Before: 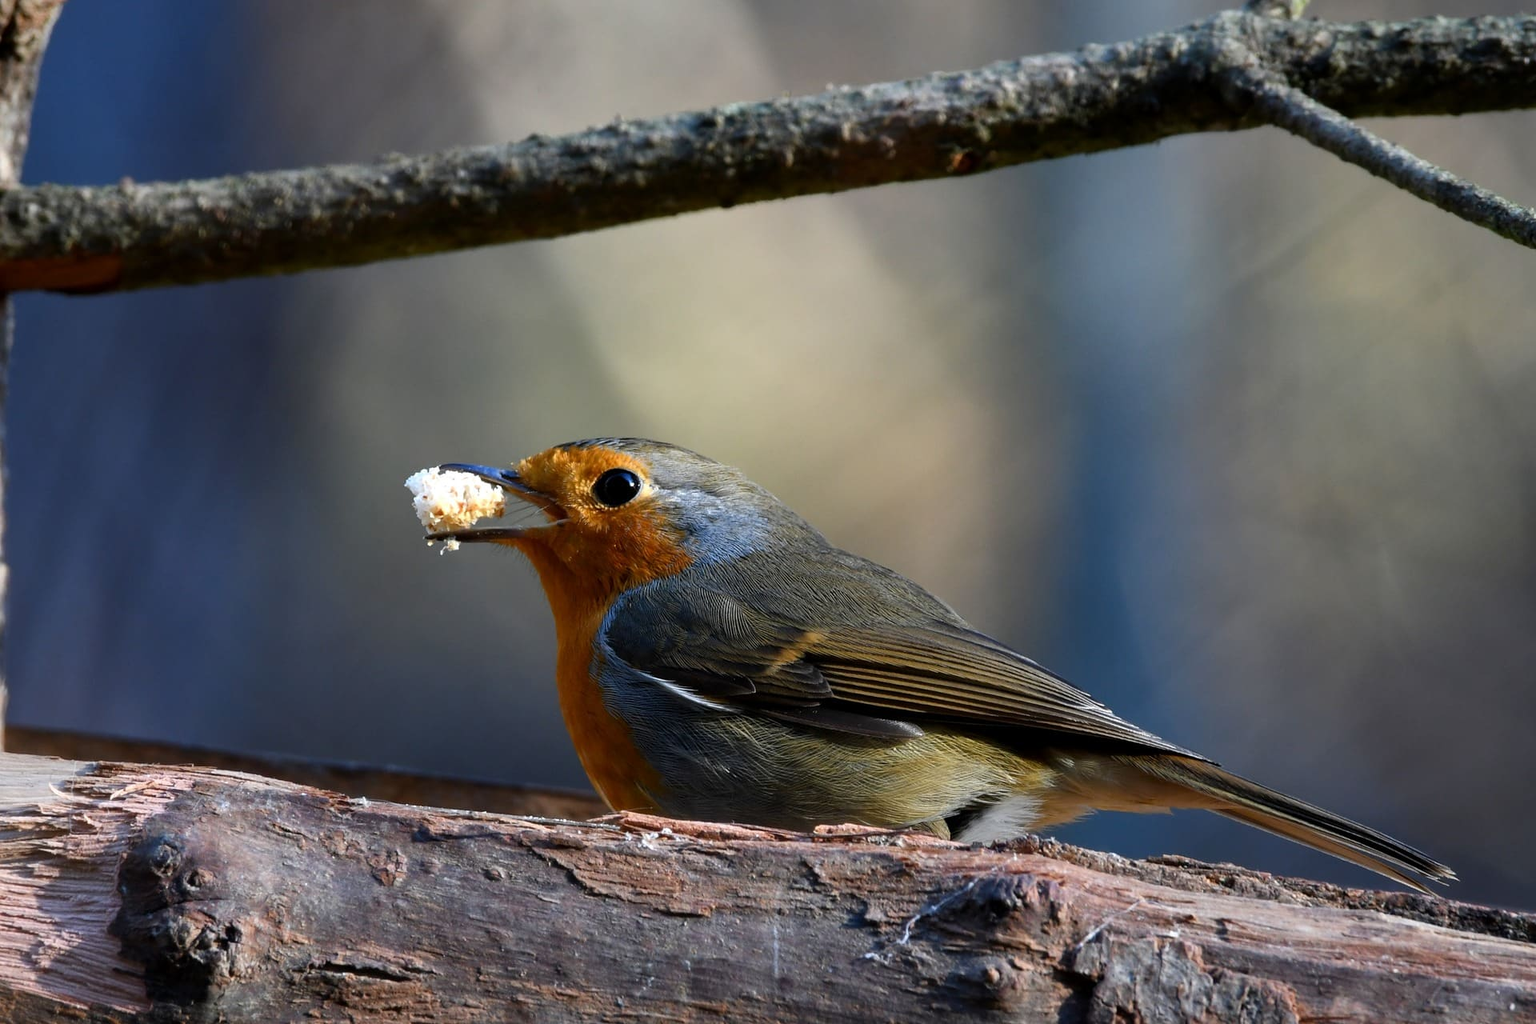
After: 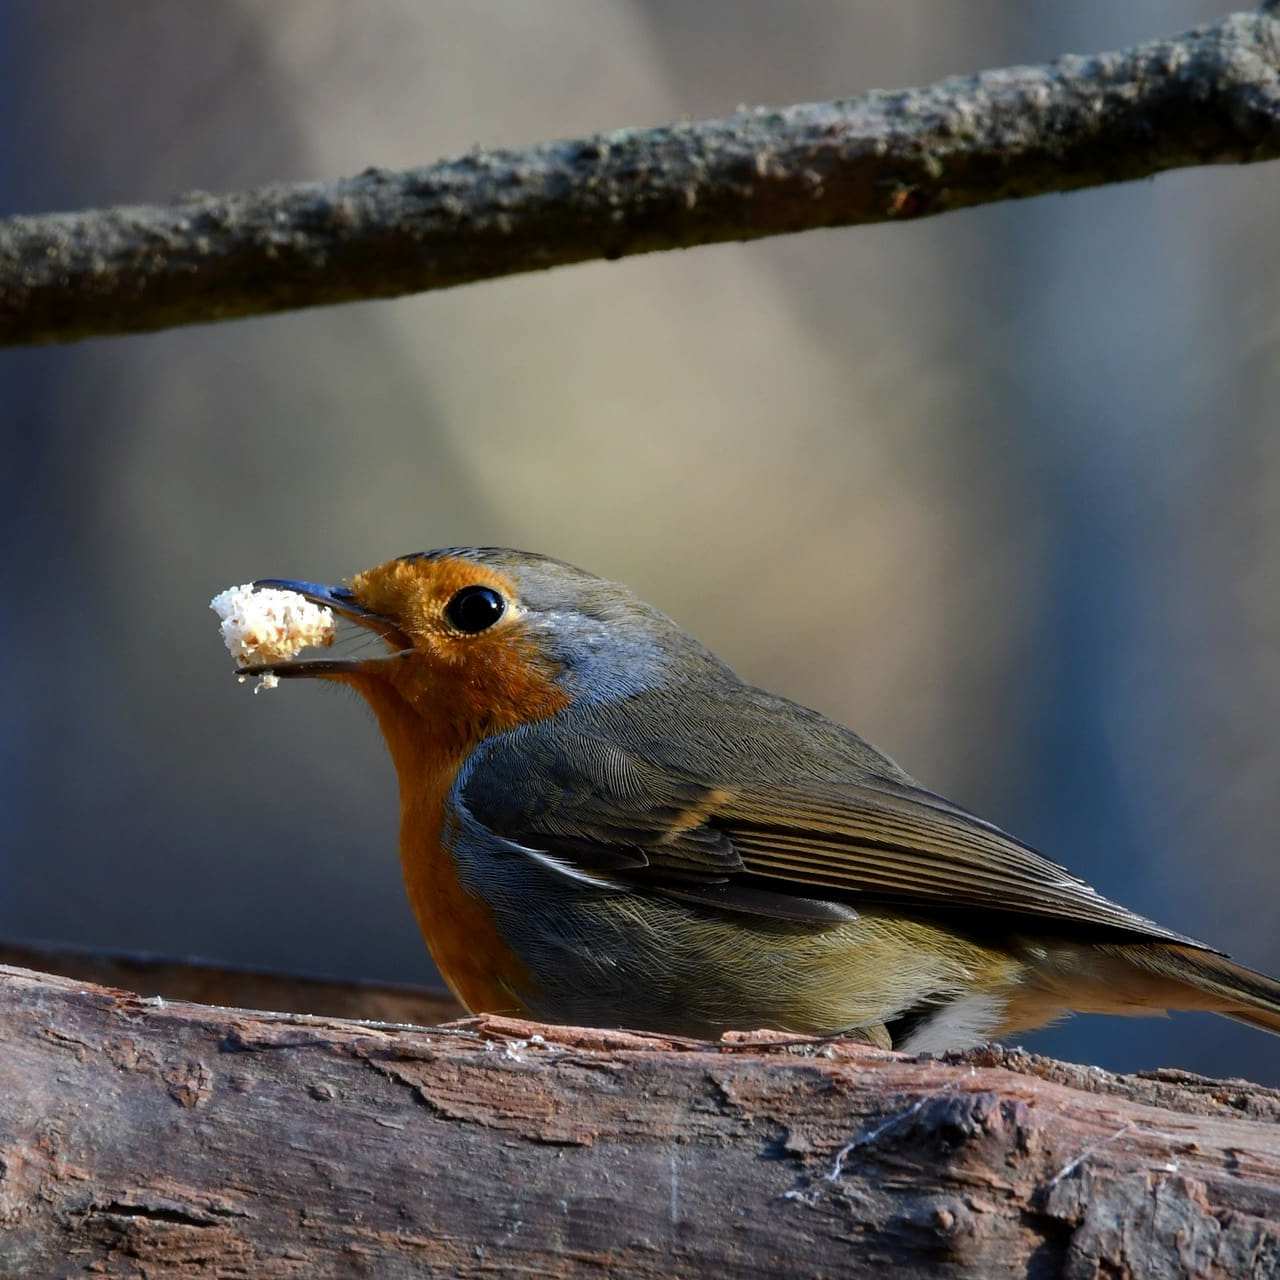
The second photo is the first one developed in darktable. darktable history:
crop and rotate: left 15.446%, right 17.836%
rgb curve: curves: ch0 [(0, 0) (0.175, 0.154) (0.785, 0.663) (1, 1)]
